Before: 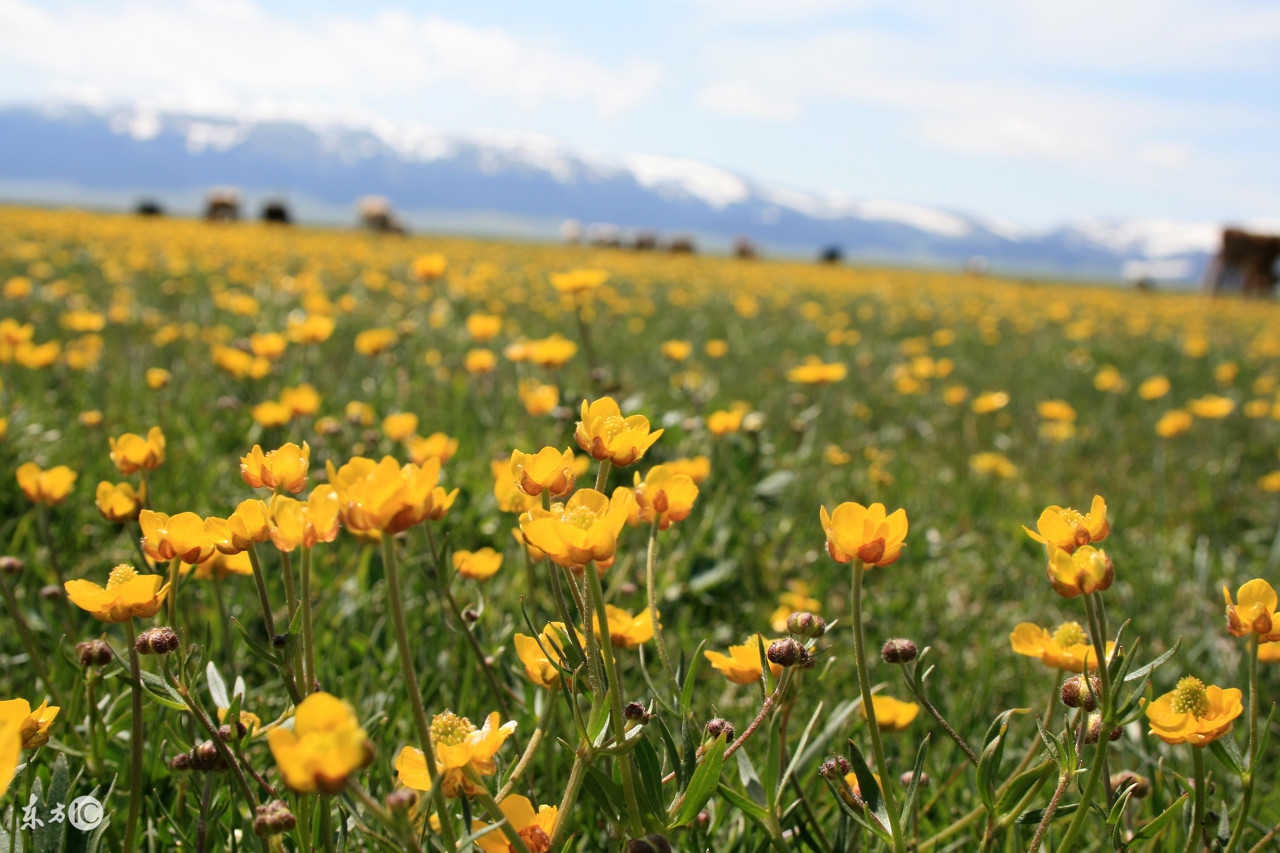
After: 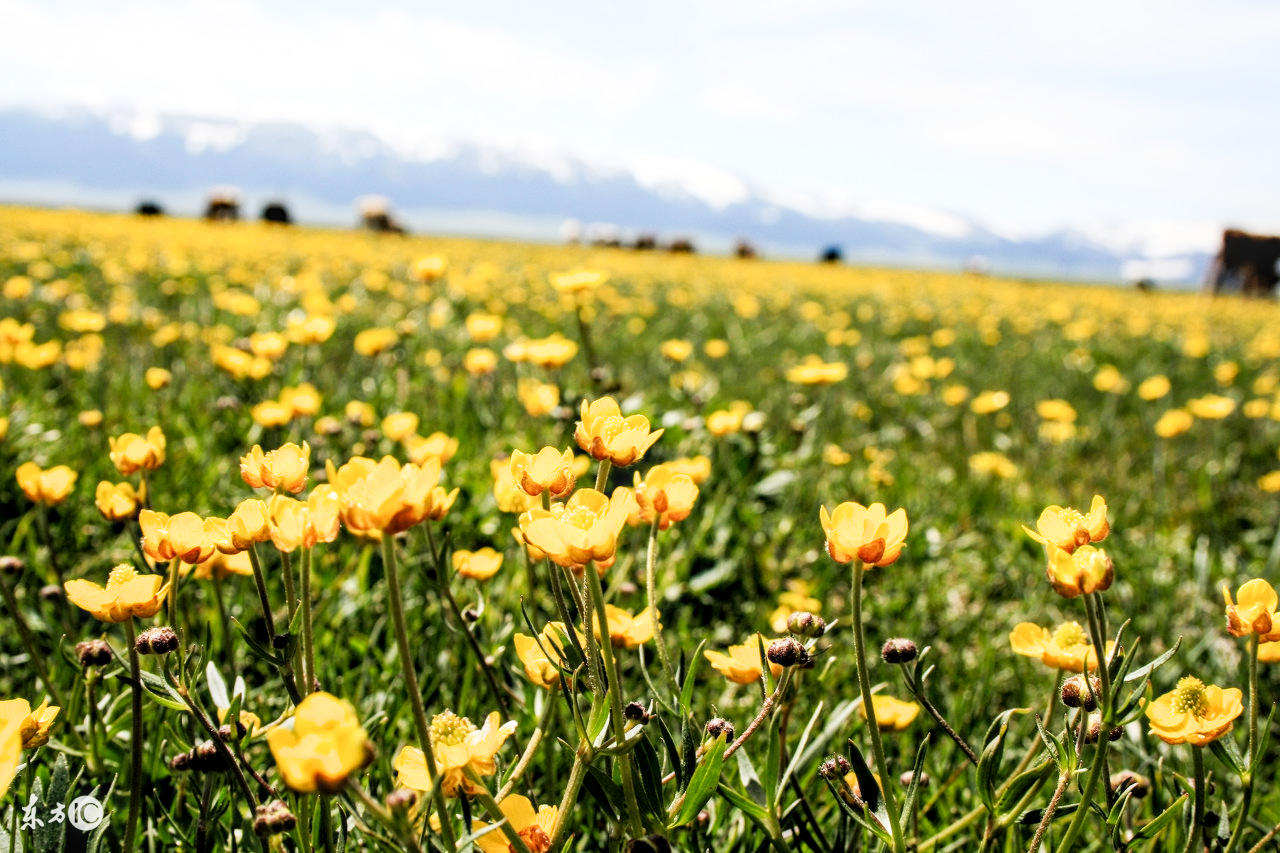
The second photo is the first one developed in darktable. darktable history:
haze removal: on, module defaults
tone curve: curves: ch0 [(0, 0) (0.055, 0.057) (0.258, 0.307) (0.434, 0.543) (0.517, 0.657) (0.745, 0.874) (1, 1)]; ch1 [(0, 0) (0.346, 0.307) (0.418, 0.383) (0.46, 0.439) (0.482, 0.493) (0.502, 0.503) (0.517, 0.514) (0.55, 0.561) (0.588, 0.603) (0.646, 0.688) (1, 1)]; ch2 [(0, 0) (0.346, 0.34) (0.431, 0.45) (0.485, 0.499) (0.5, 0.503) (0.527, 0.525) (0.545, 0.562) (0.679, 0.706) (1, 1)], preserve colors none
local contrast: on, module defaults
filmic rgb: black relative exposure -6.24 EV, white relative exposure 2.79 EV, target black luminance 0%, hardness 4.63, latitude 68.19%, contrast 1.278, shadows ↔ highlights balance -3.34%, color science v6 (2022)
